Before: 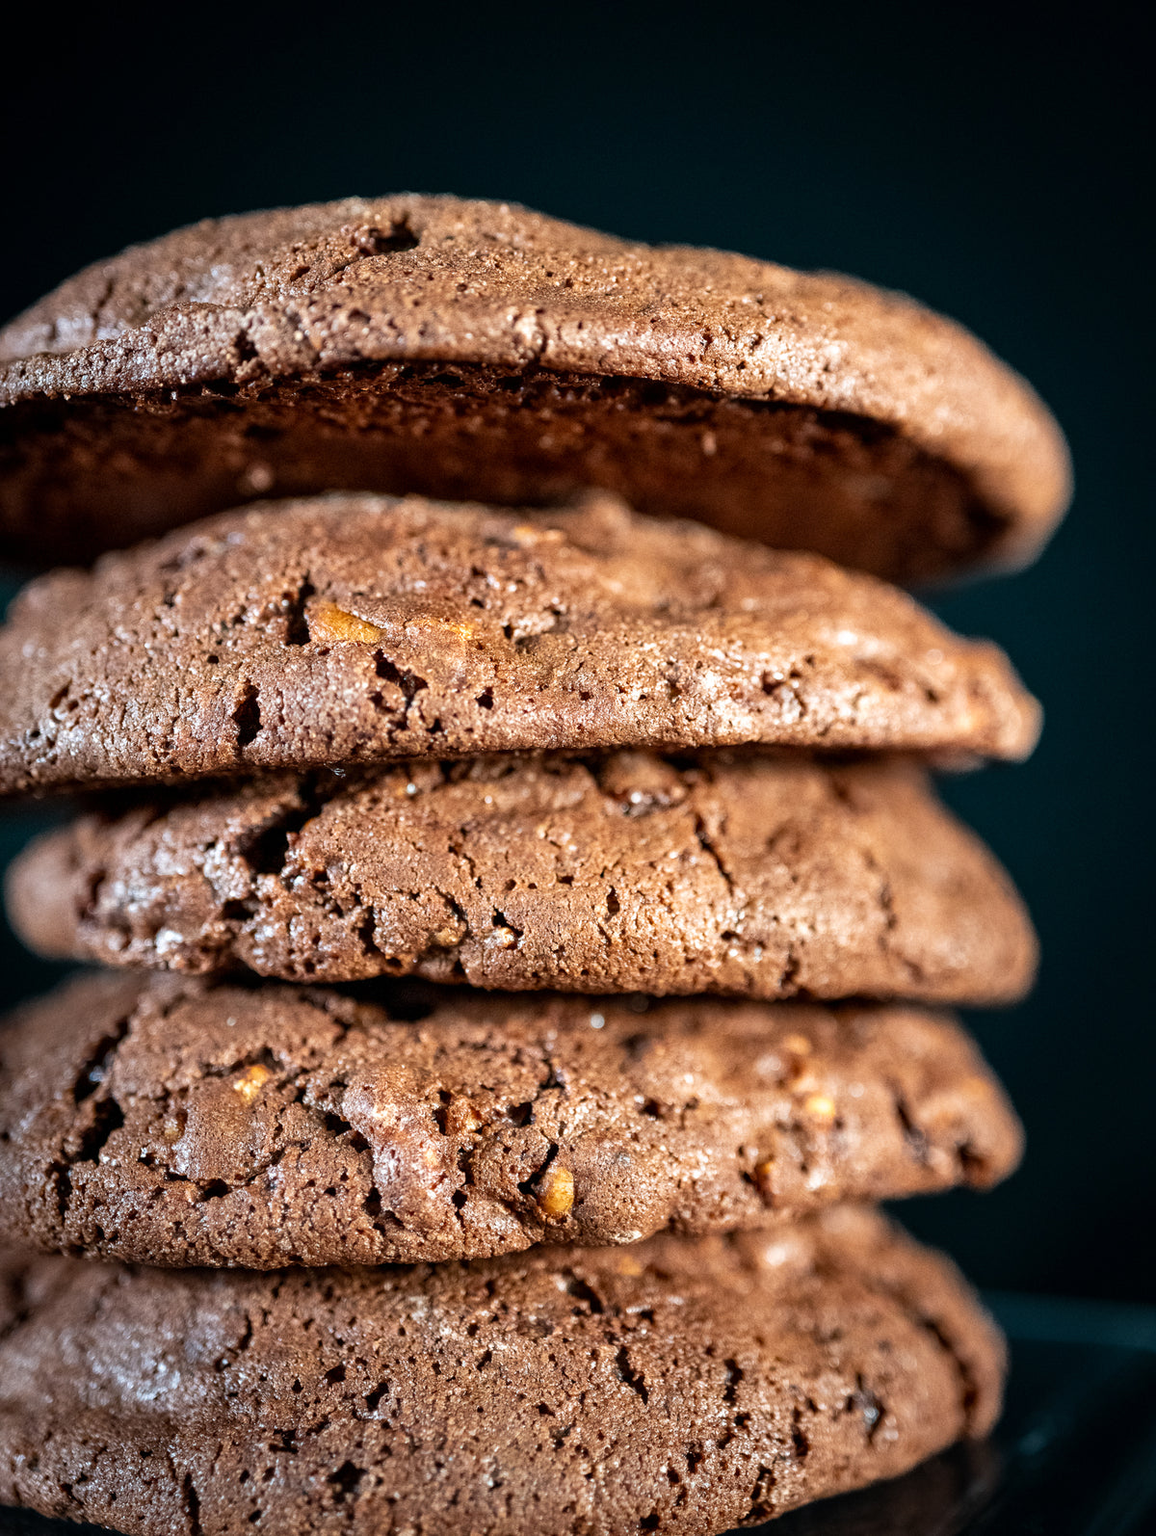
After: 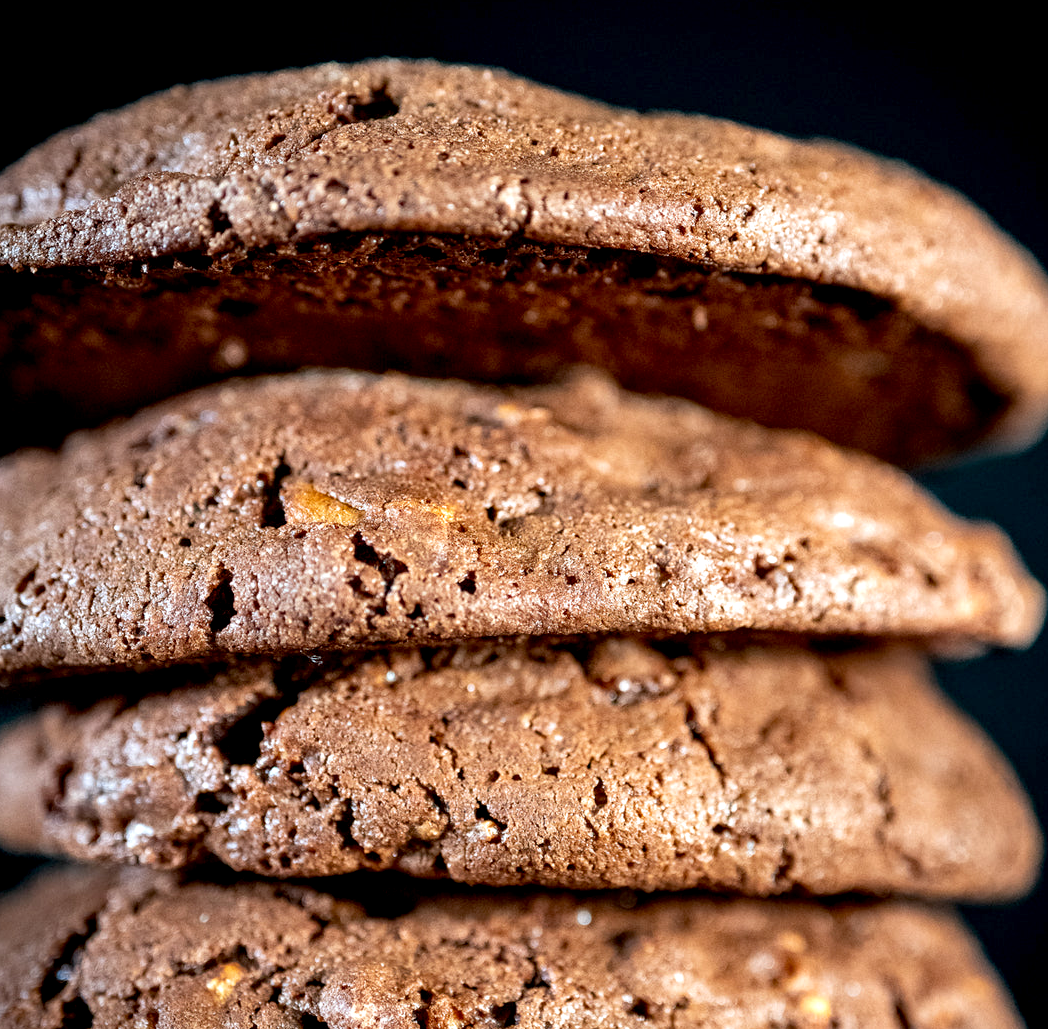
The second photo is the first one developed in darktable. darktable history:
exposure: black level correction 0.007, exposure 0.159 EV, compensate highlight preservation false
crop: left 3.015%, top 8.969%, right 9.647%, bottom 26.457%
white balance: red 0.982, blue 1.018
